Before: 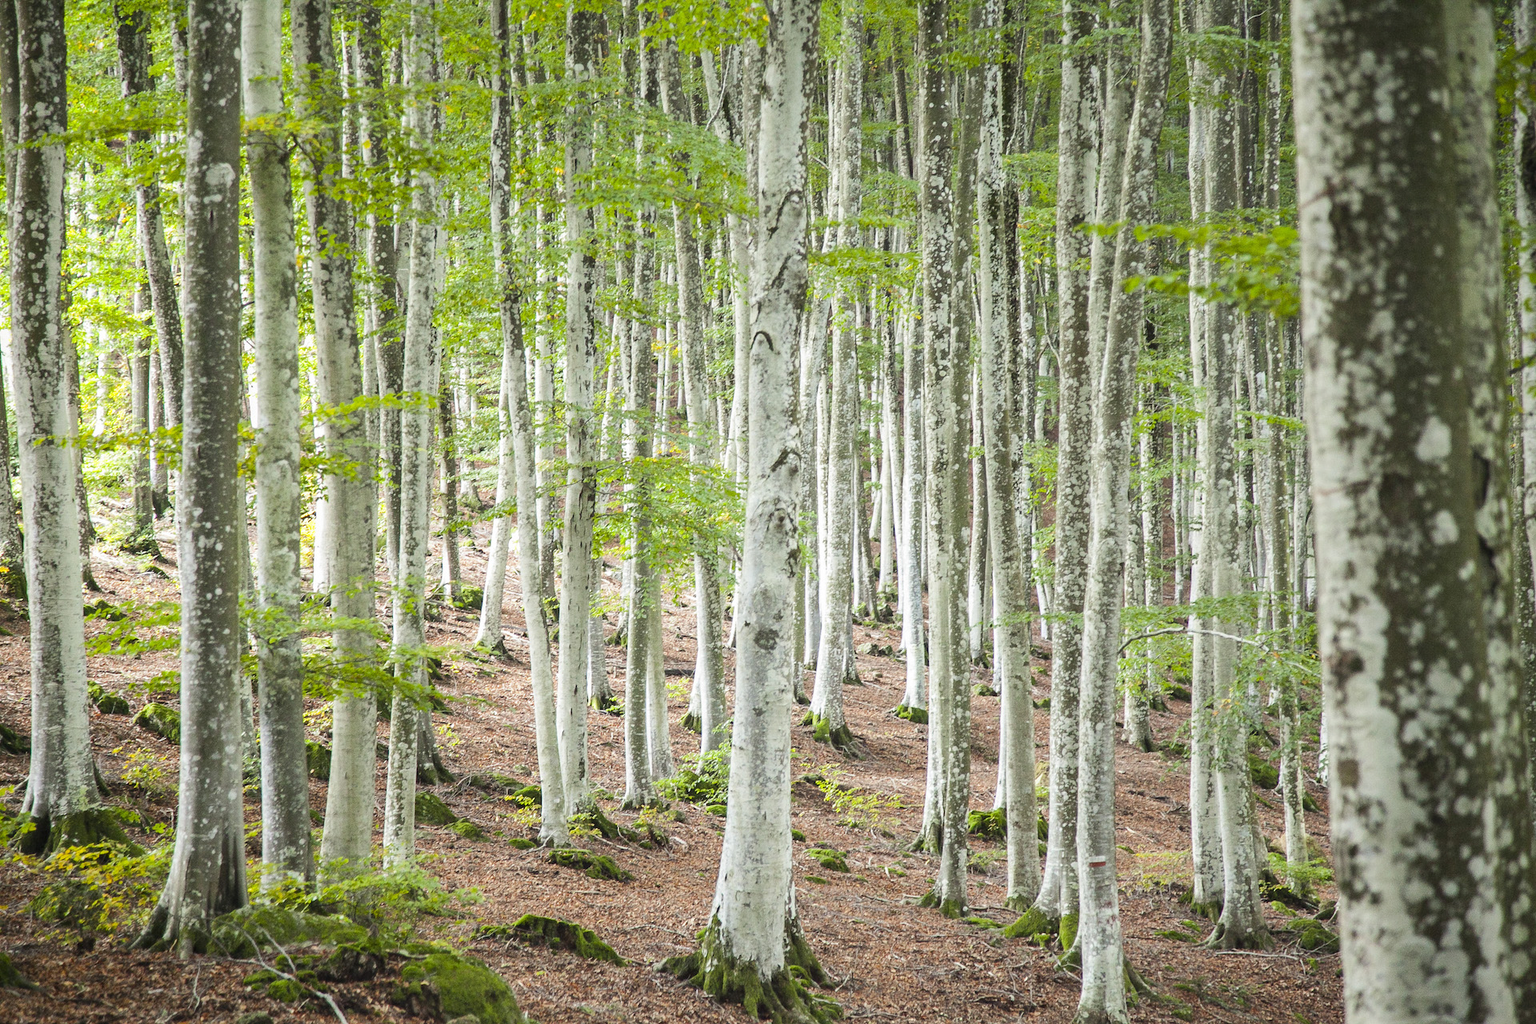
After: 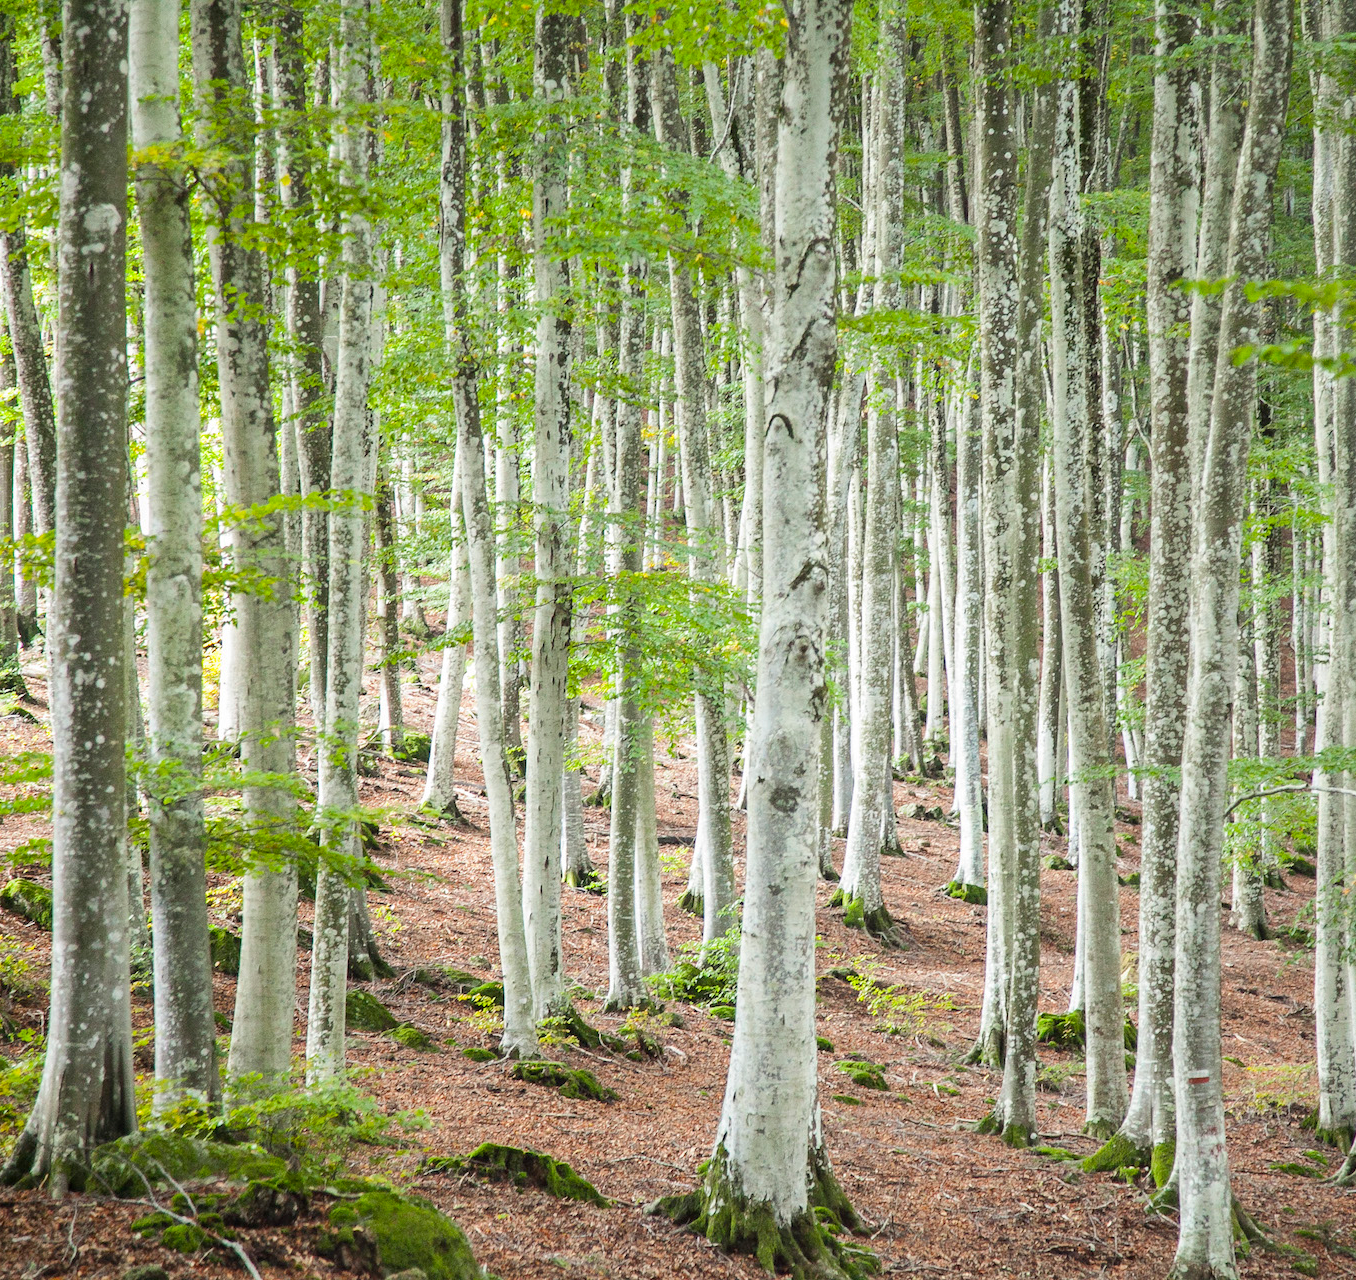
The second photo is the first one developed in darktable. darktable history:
crop and rotate: left 9.036%, right 20.33%
